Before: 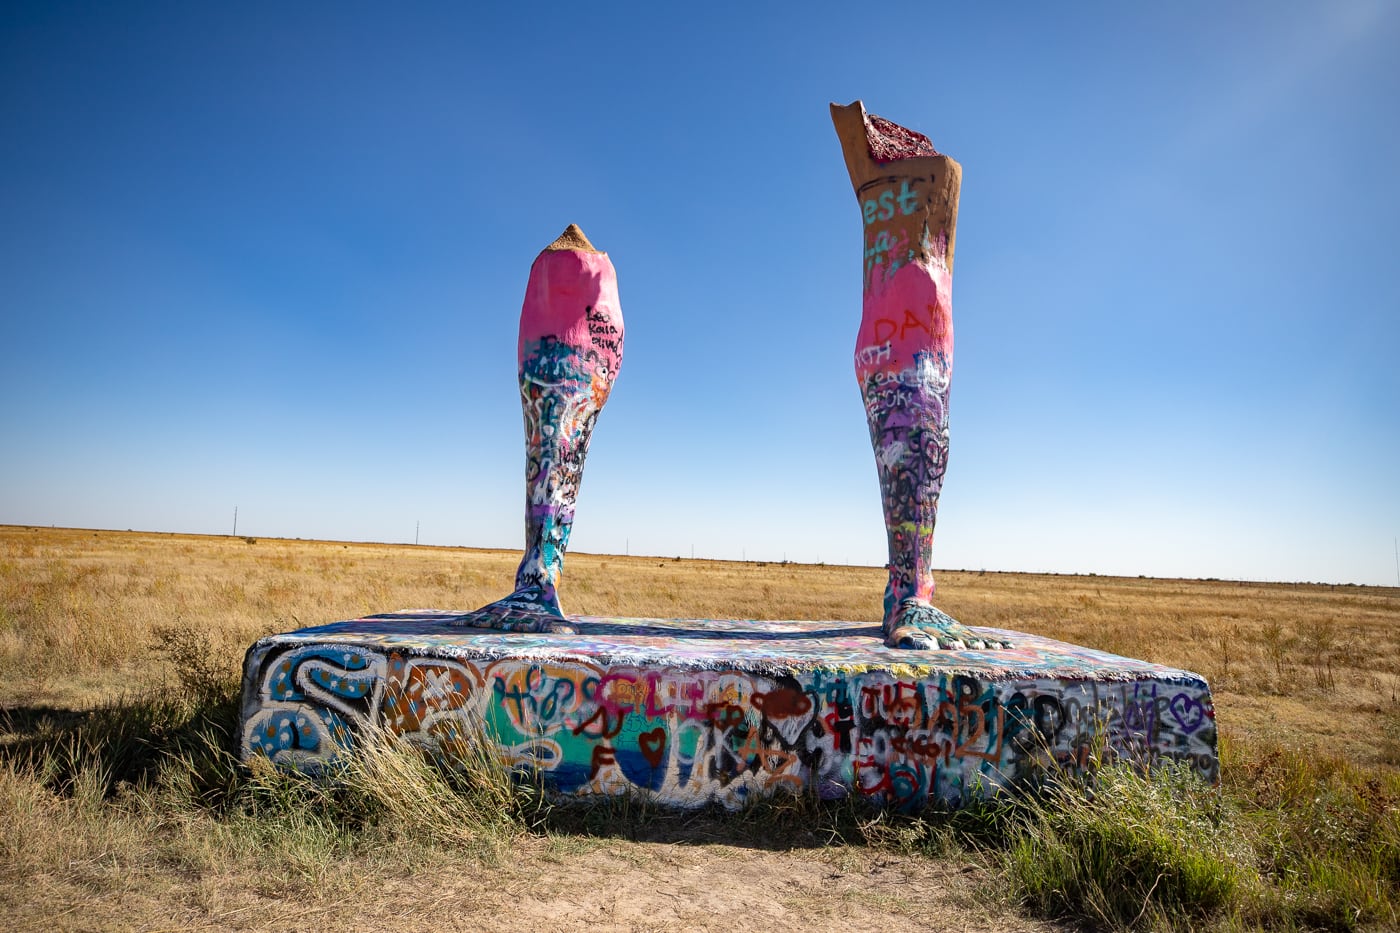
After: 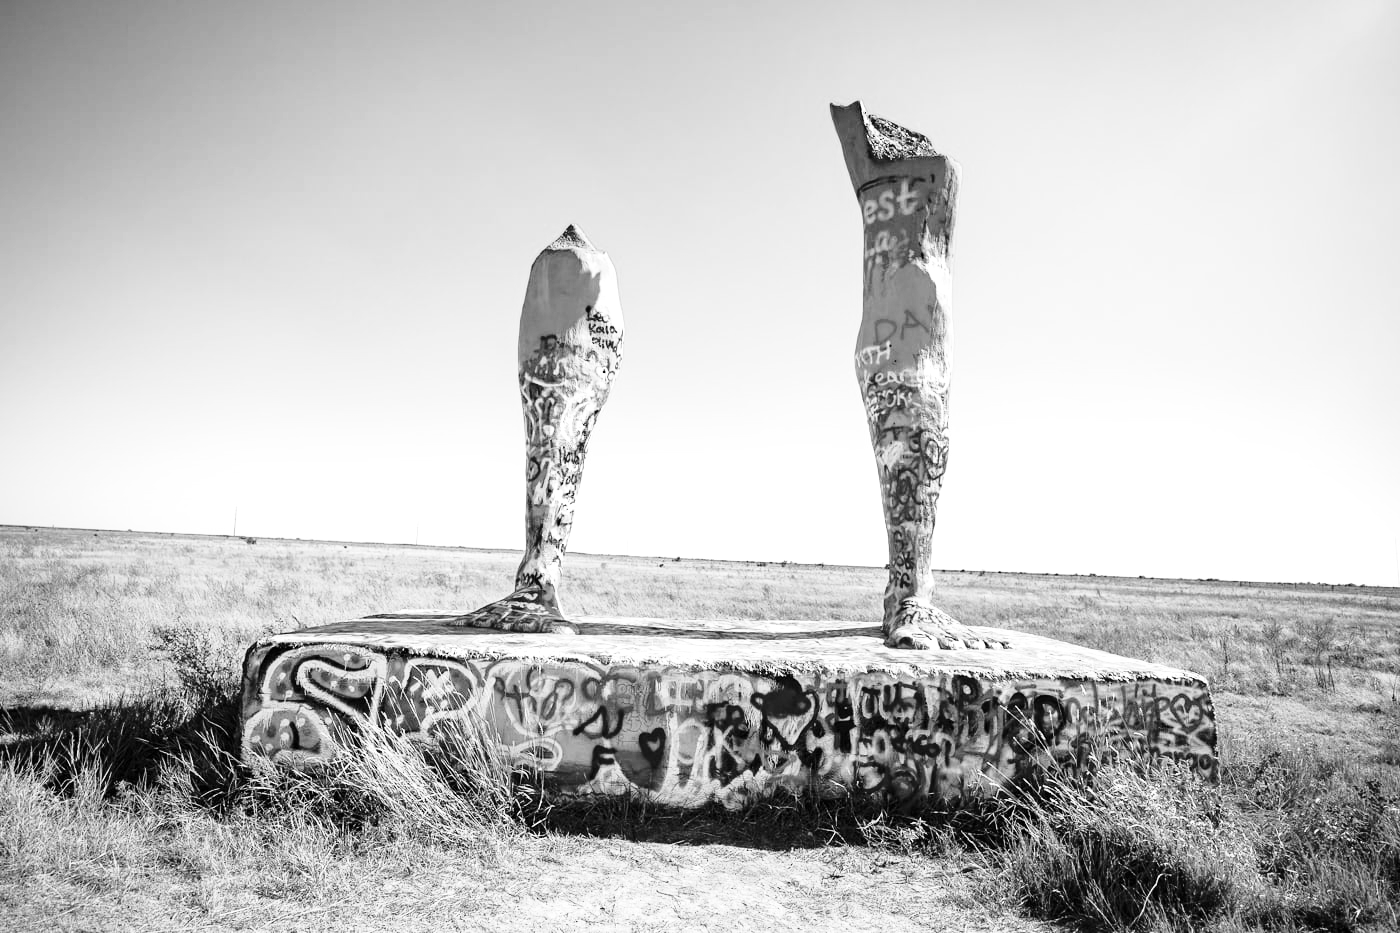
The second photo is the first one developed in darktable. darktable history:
color calibration: output gray [0.21, 0.42, 0.37, 0], x 0.367, y 0.375, temperature 4379.68 K
exposure: exposure 0.548 EV, compensate highlight preservation false
base curve: curves: ch0 [(0, 0) (0.028, 0.03) (0.121, 0.232) (0.46, 0.748) (0.859, 0.968) (1, 1)], preserve colors none
